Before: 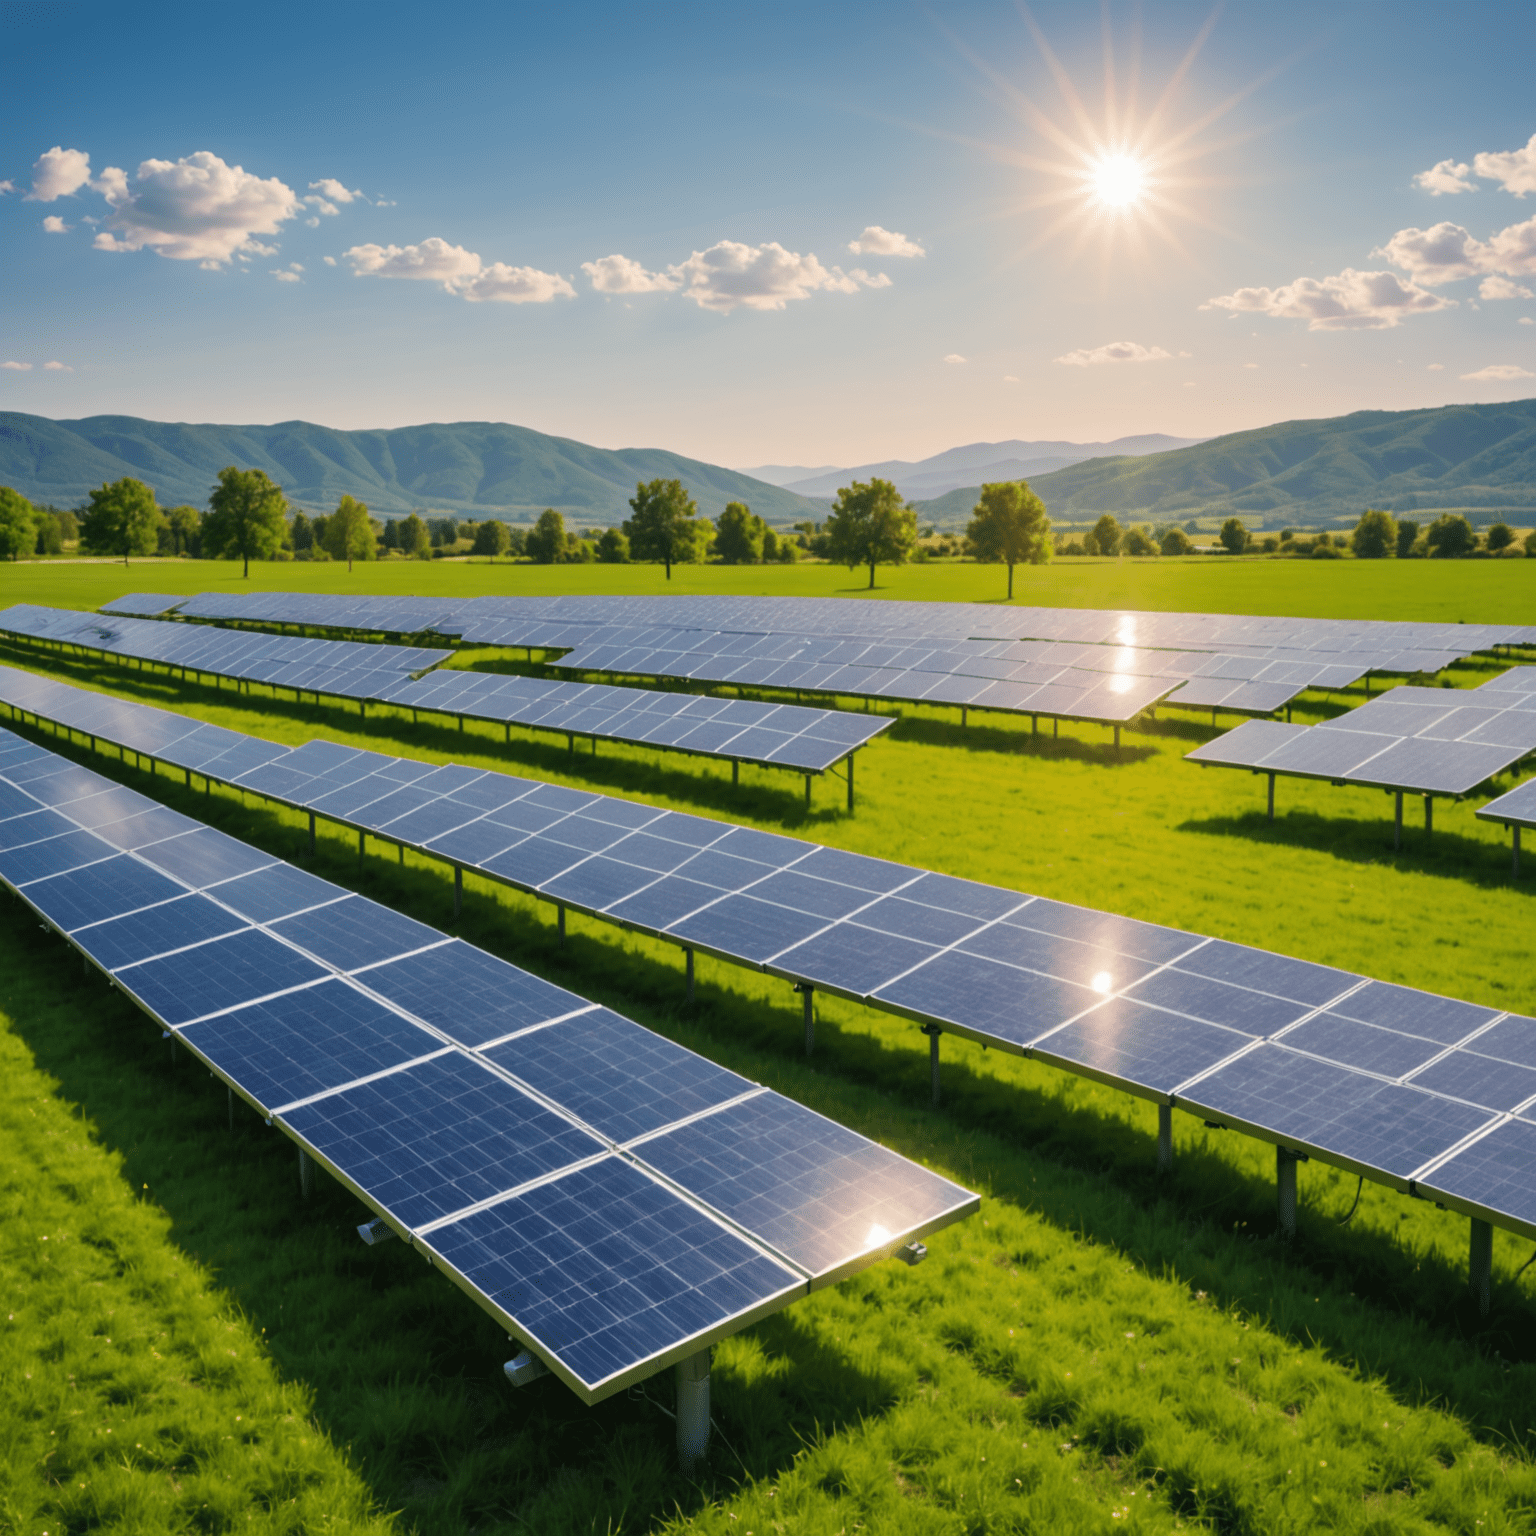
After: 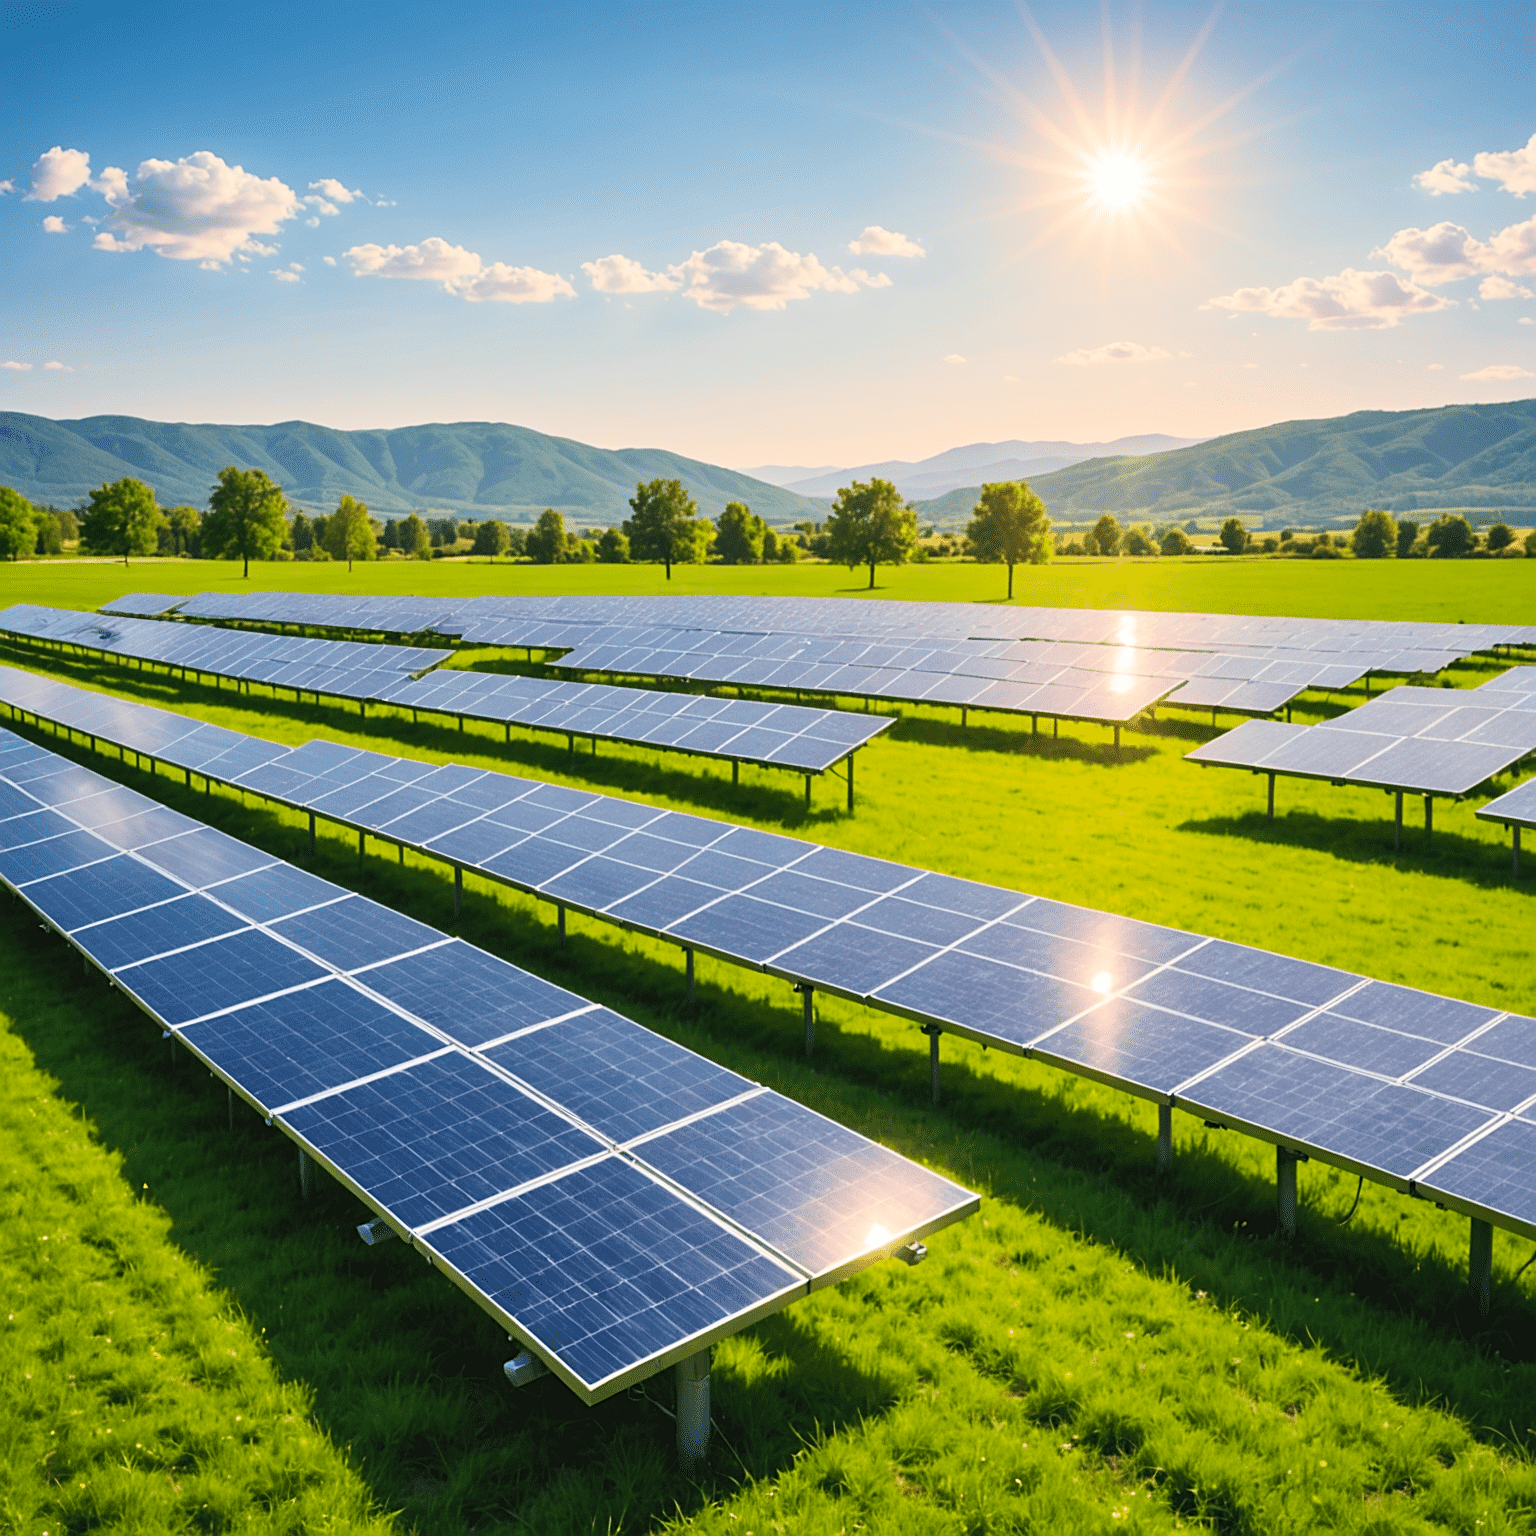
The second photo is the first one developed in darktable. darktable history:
contrast brightness saturation: contrast 0.2, brightness 0.16, saturation 0.22
sharpen: on, module defaults
